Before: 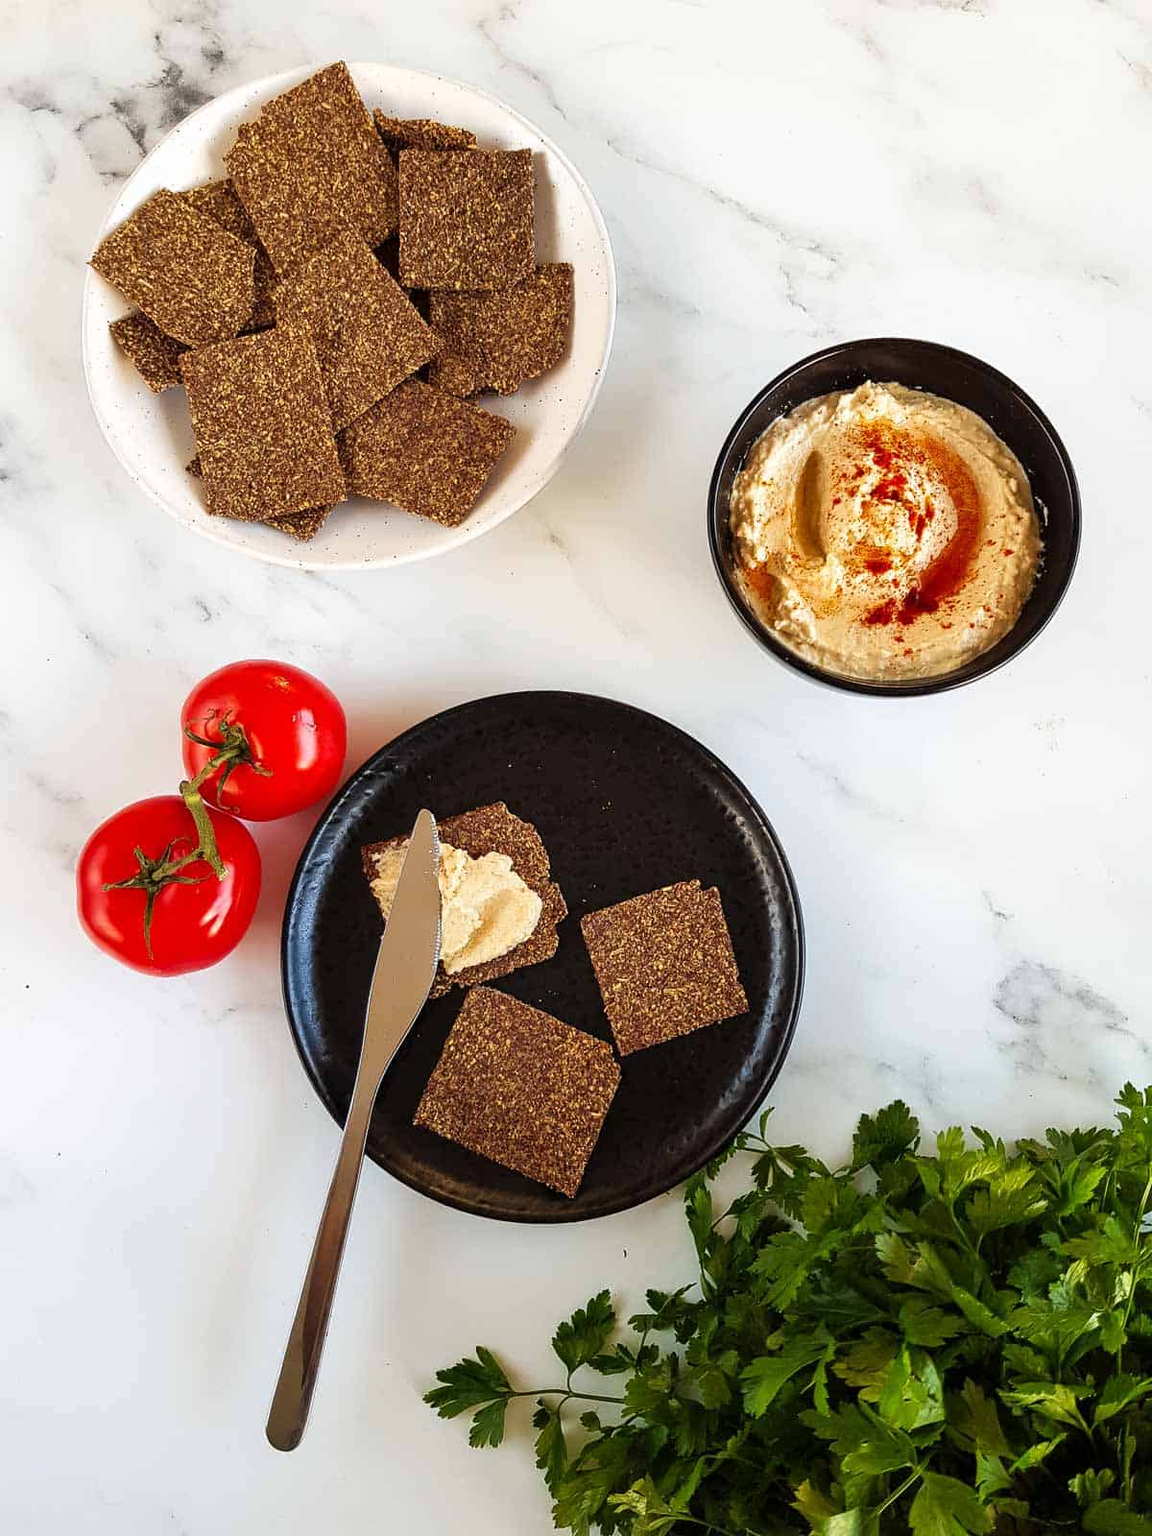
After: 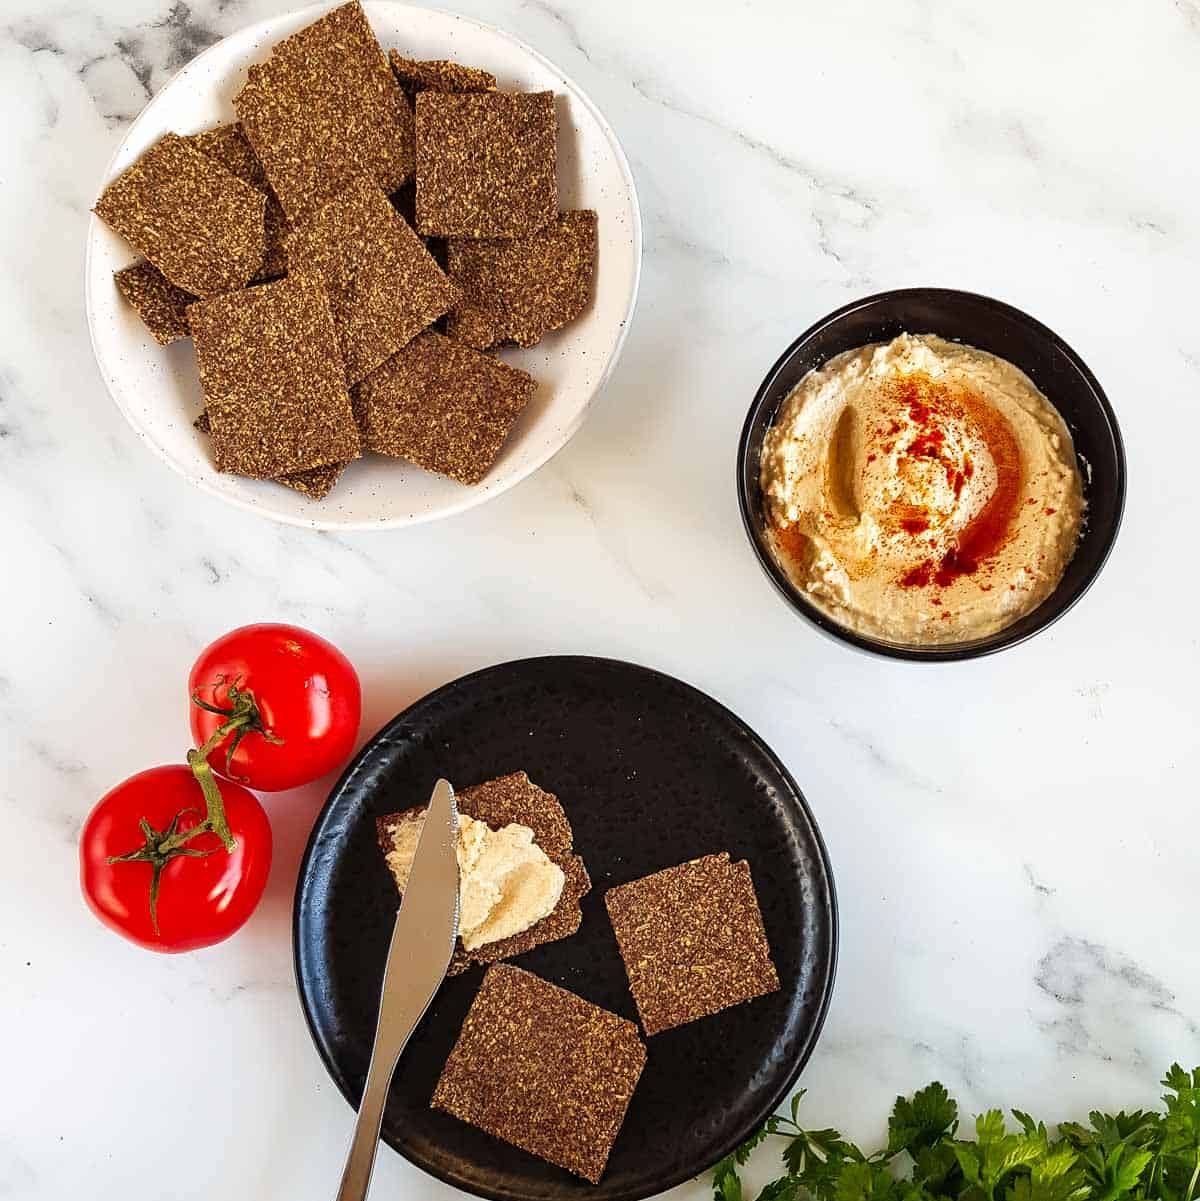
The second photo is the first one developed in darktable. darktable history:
crop: top 4.029%, bottom 20.902%
